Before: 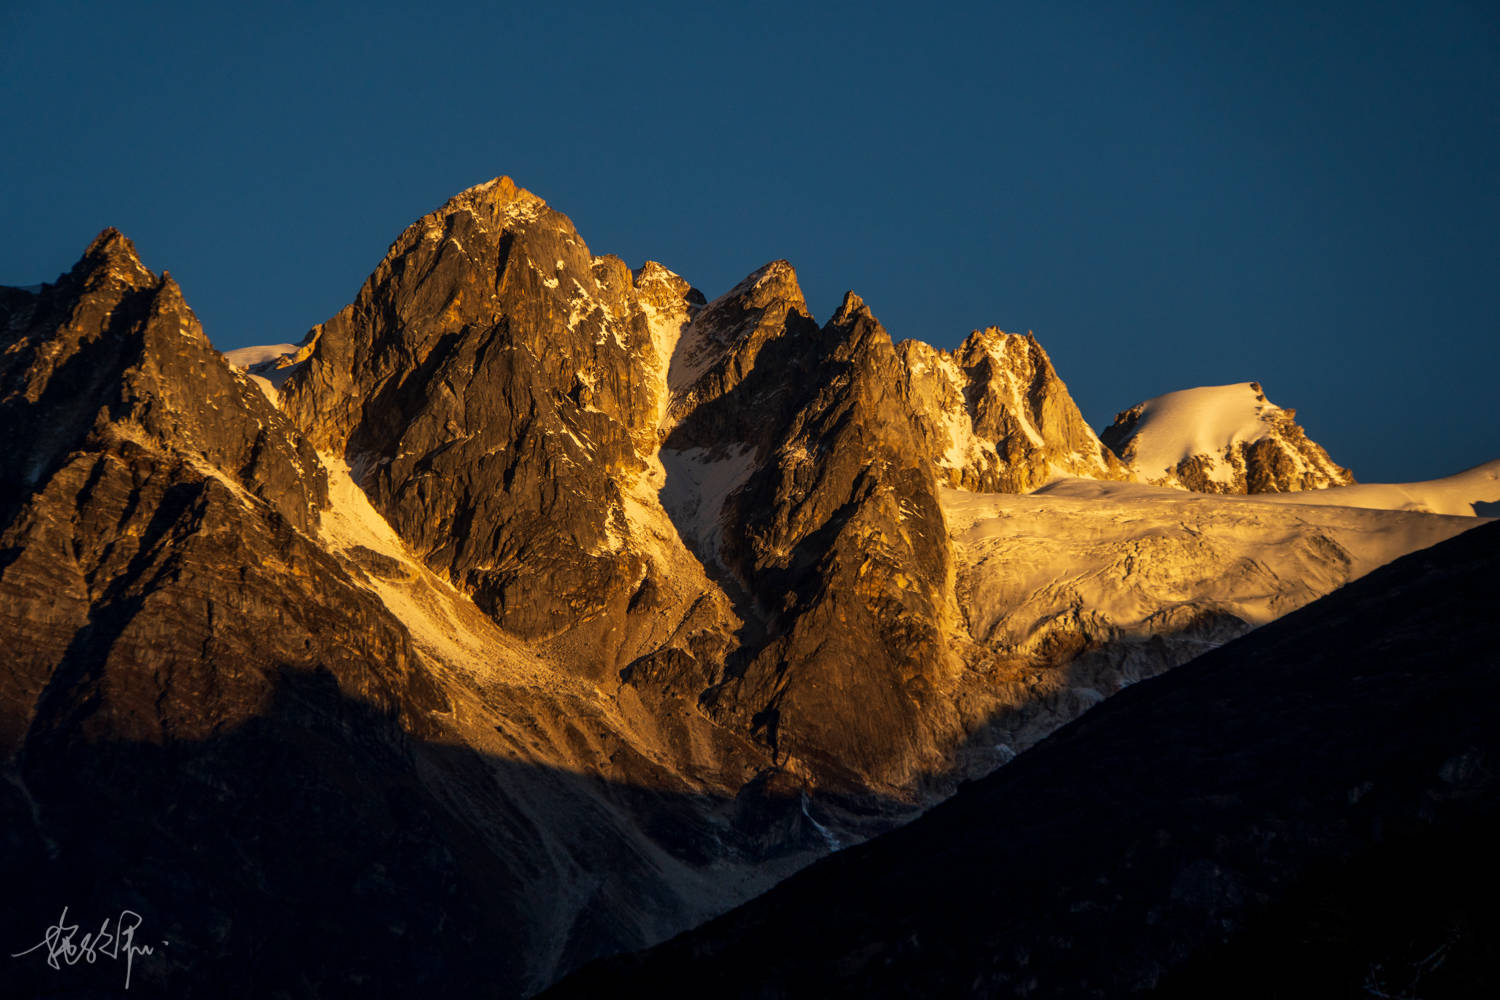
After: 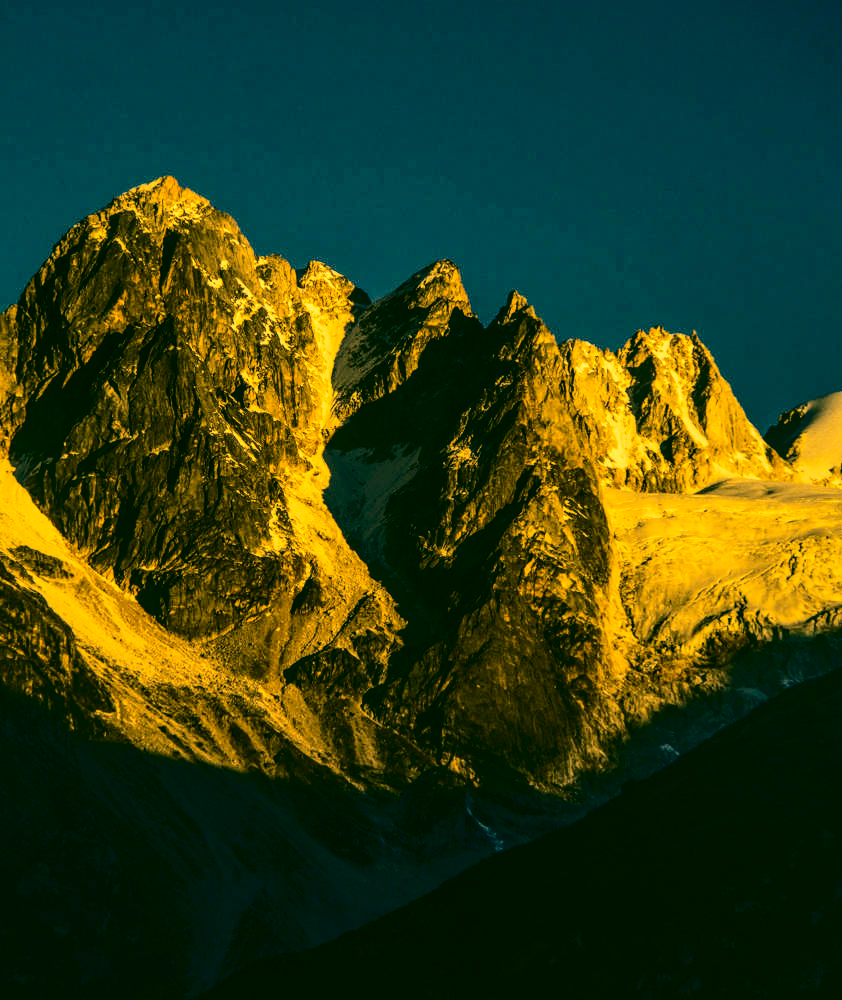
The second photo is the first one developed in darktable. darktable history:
local contrast: on, module defaults
tone curve: curves: ch0 [(0, 0) (0.003, 0.003) (0.011, 0.009) (0.025, 0.018) (0.044, 0.027) (0.069, 0.034) (0.1, 0.043) (0.136, 0.056) (0.177, 0.084) (0.224, 0.138) (0.277, 0.203) (0.335, 0.329) (0.399, 0.451) (0.468, 0.572) (0.543, 0.671) (0.623, 0.754) (0.709, 0.821) (0.801, 0.88) (0.898, 0.938) (1, 1)], color space Lab, independent channels, preserve colors none
crop and rotate: left 22.454%, right 21.403%
color correction: highlights a* 5.69, highlights b* 32.78, shadows a* -26.04, shadows b* 3.92
